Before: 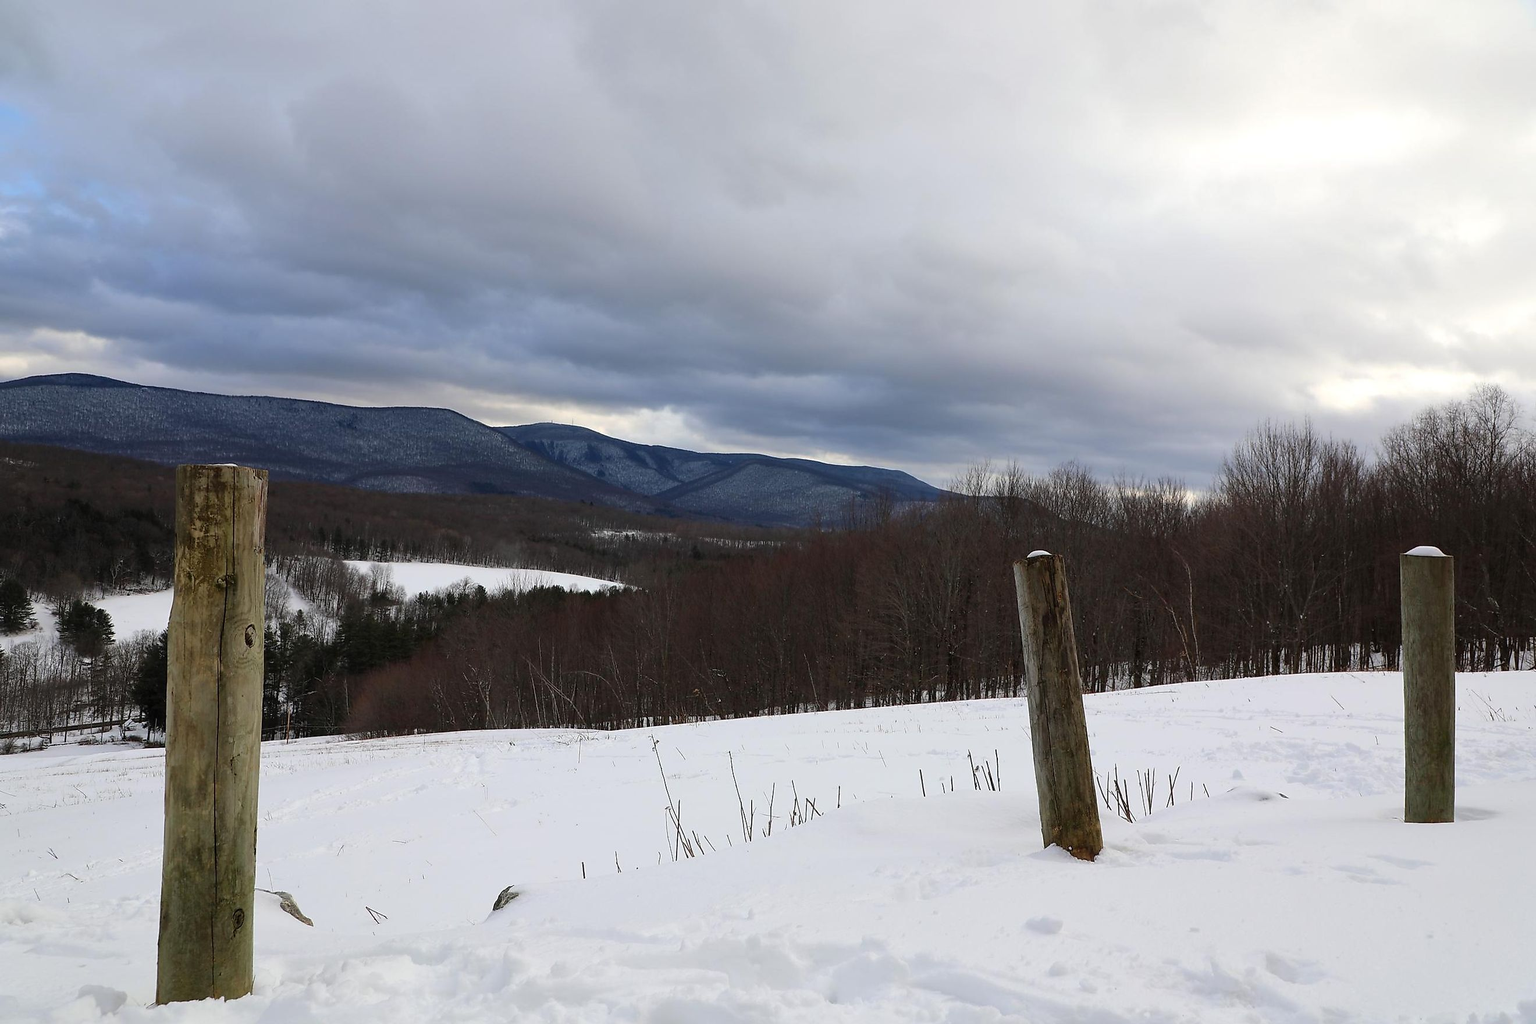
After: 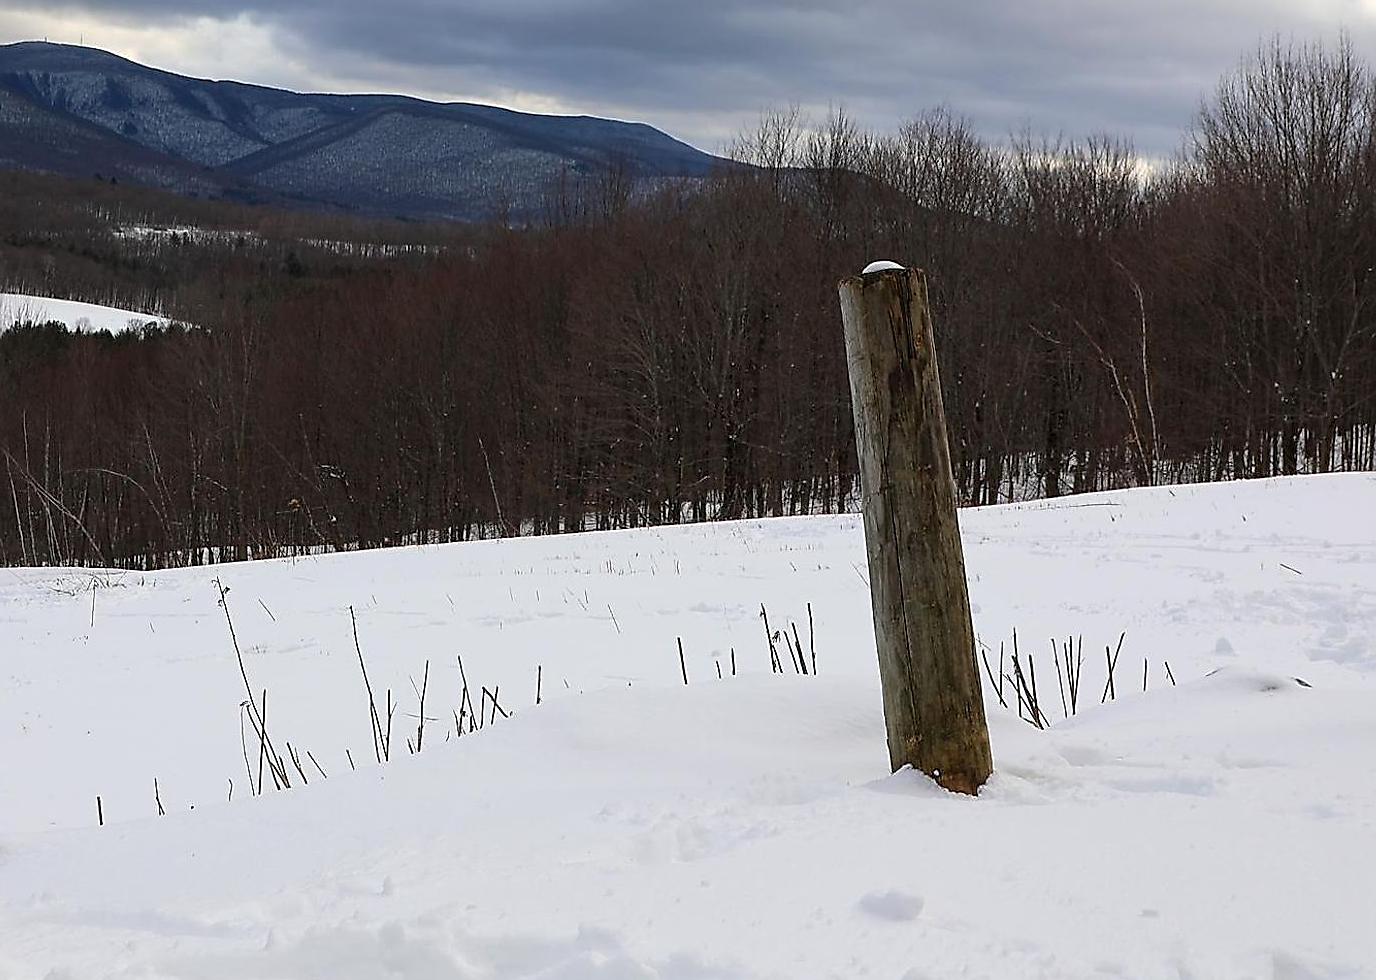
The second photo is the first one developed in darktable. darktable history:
sharpen: on, module defaults
crop: left 34.234%, top 38.953%, right 13.644%, bottom 5.317%
